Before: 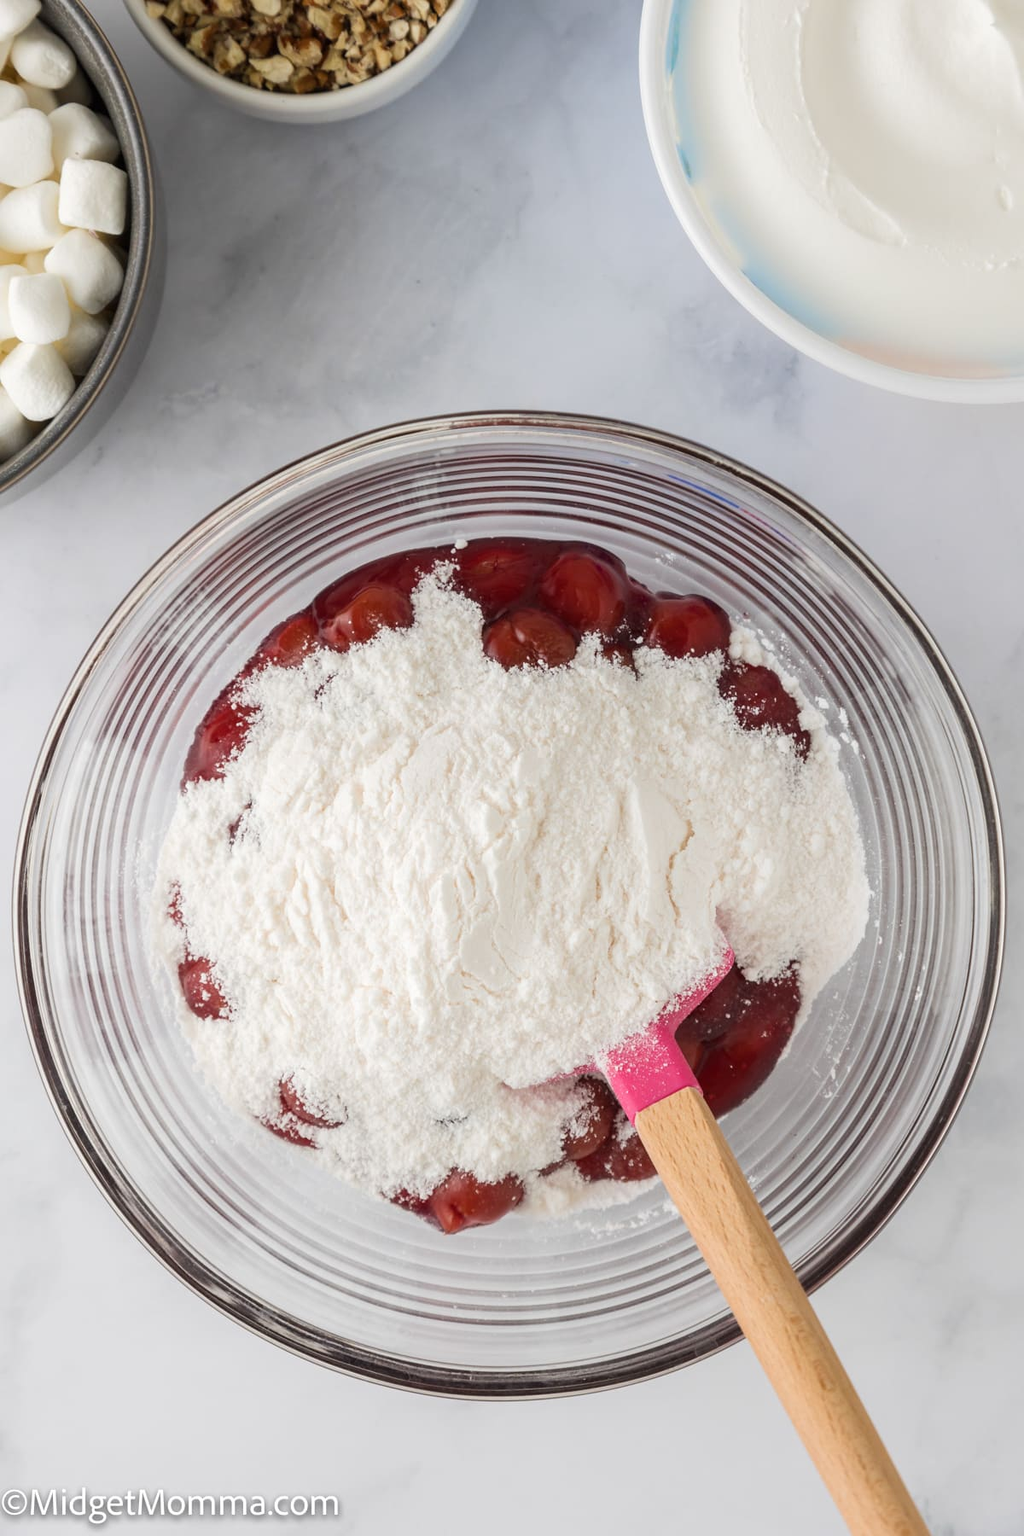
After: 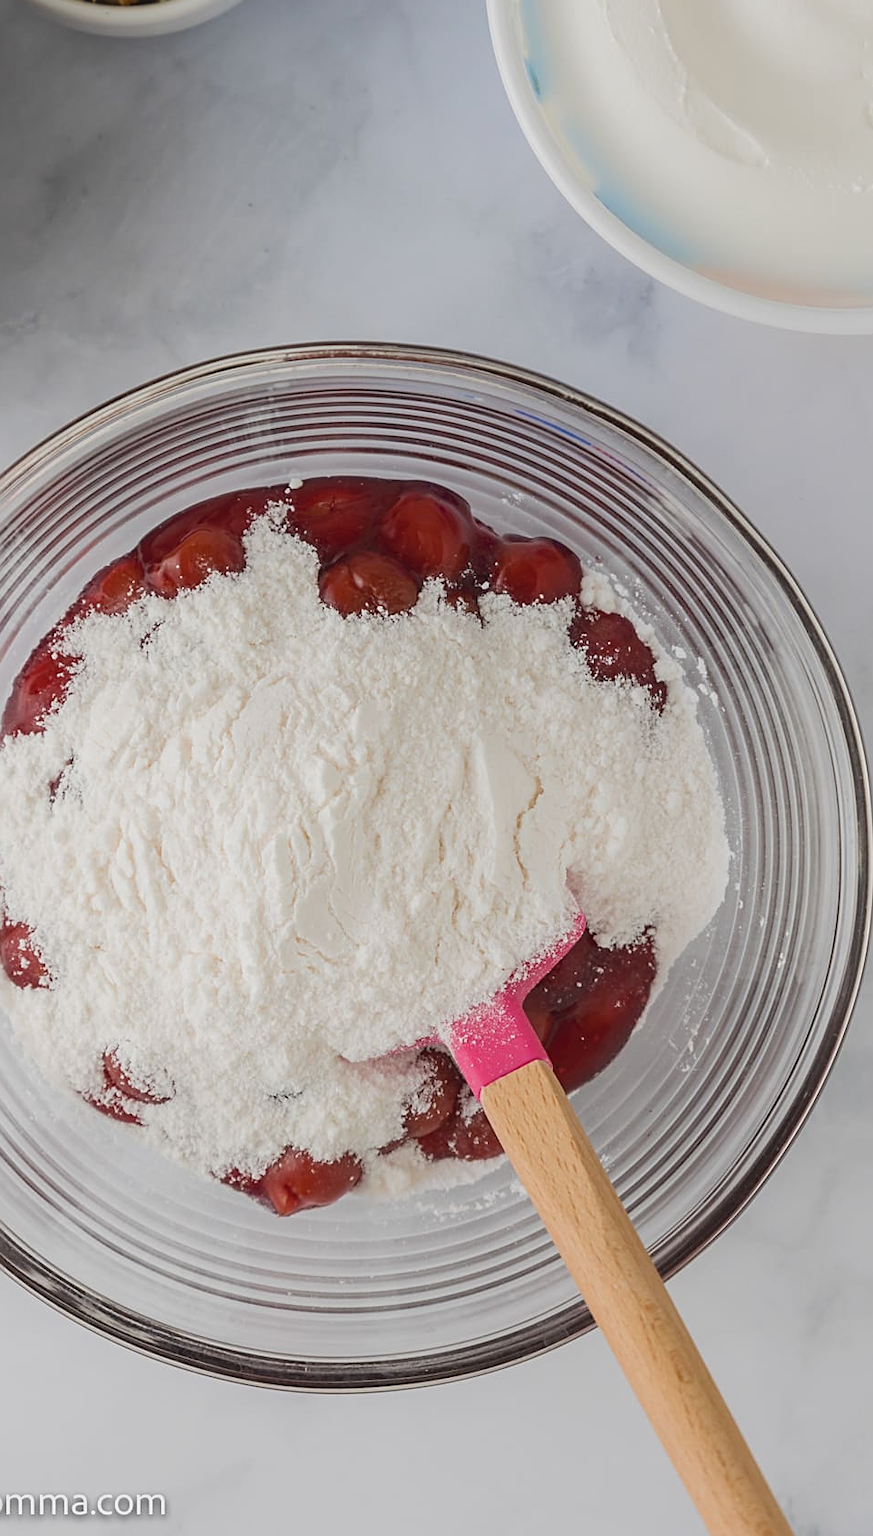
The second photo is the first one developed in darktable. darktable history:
crop and rotate: left 17.903%, top 5.814%, right 1.721%
exposure: black level correction 0.002, exposure -0.204 EV, compensate highlight preservation false
contrast brightness saturation: contrast -0.119
tone equalizer: mask exposure compensation -0.515 EV
sharpen: on, module defaults
